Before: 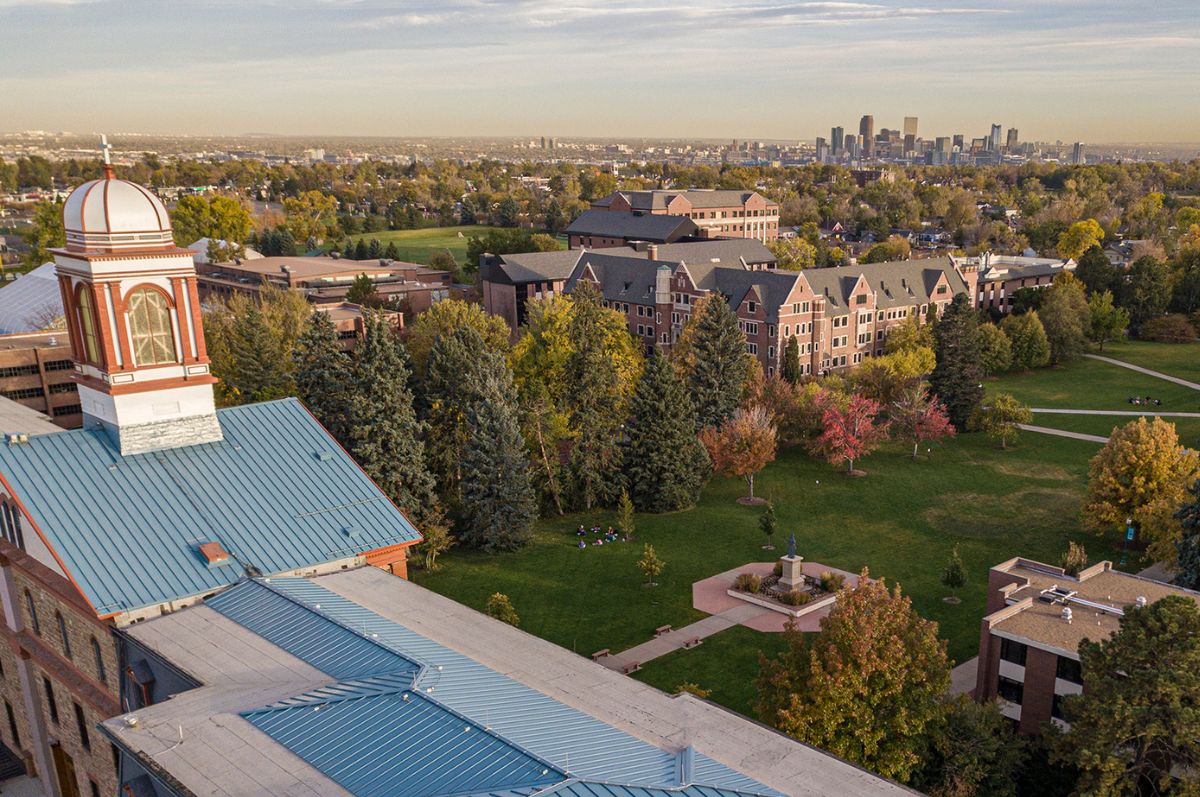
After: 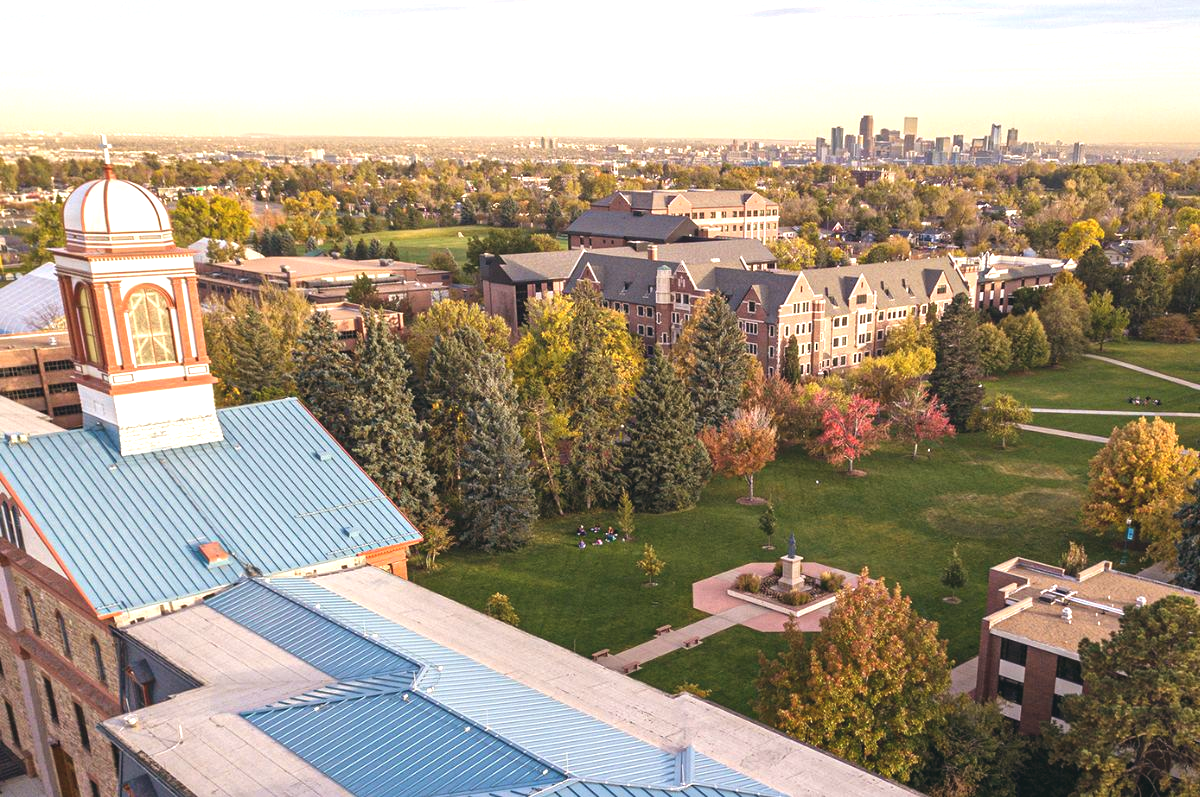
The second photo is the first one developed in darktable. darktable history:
color balance: lift [0.998, 0.998, 1.001, 1.002], gamma [0.995, 1.025, 0.992, 0.975], gain [0.995, 1.02, 0.997, 0.98]
exposure: black level correction -0.005, exposure 1 EV, compensate highlight preservation false
